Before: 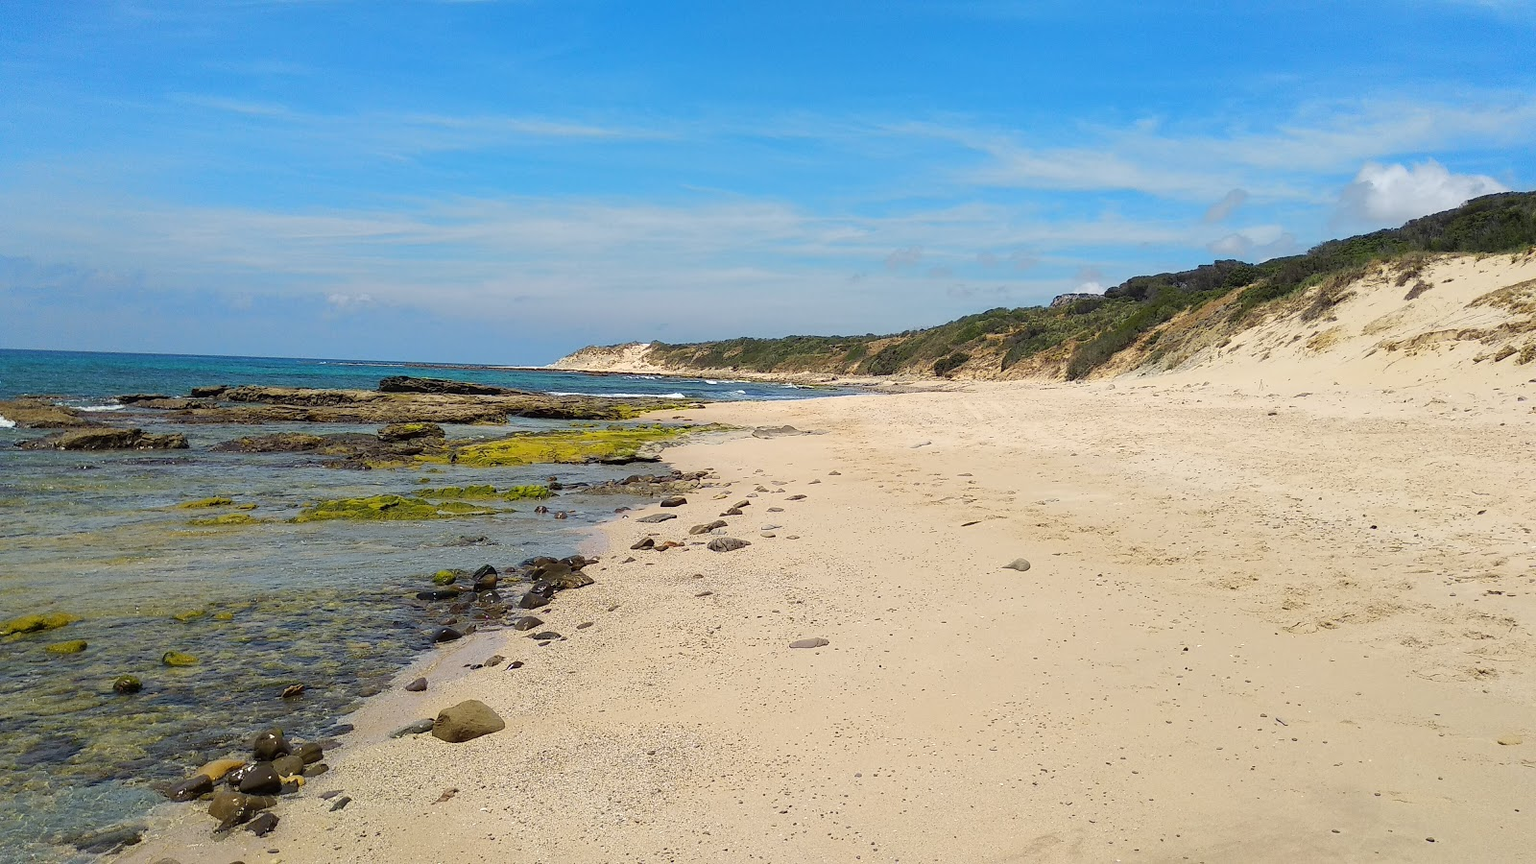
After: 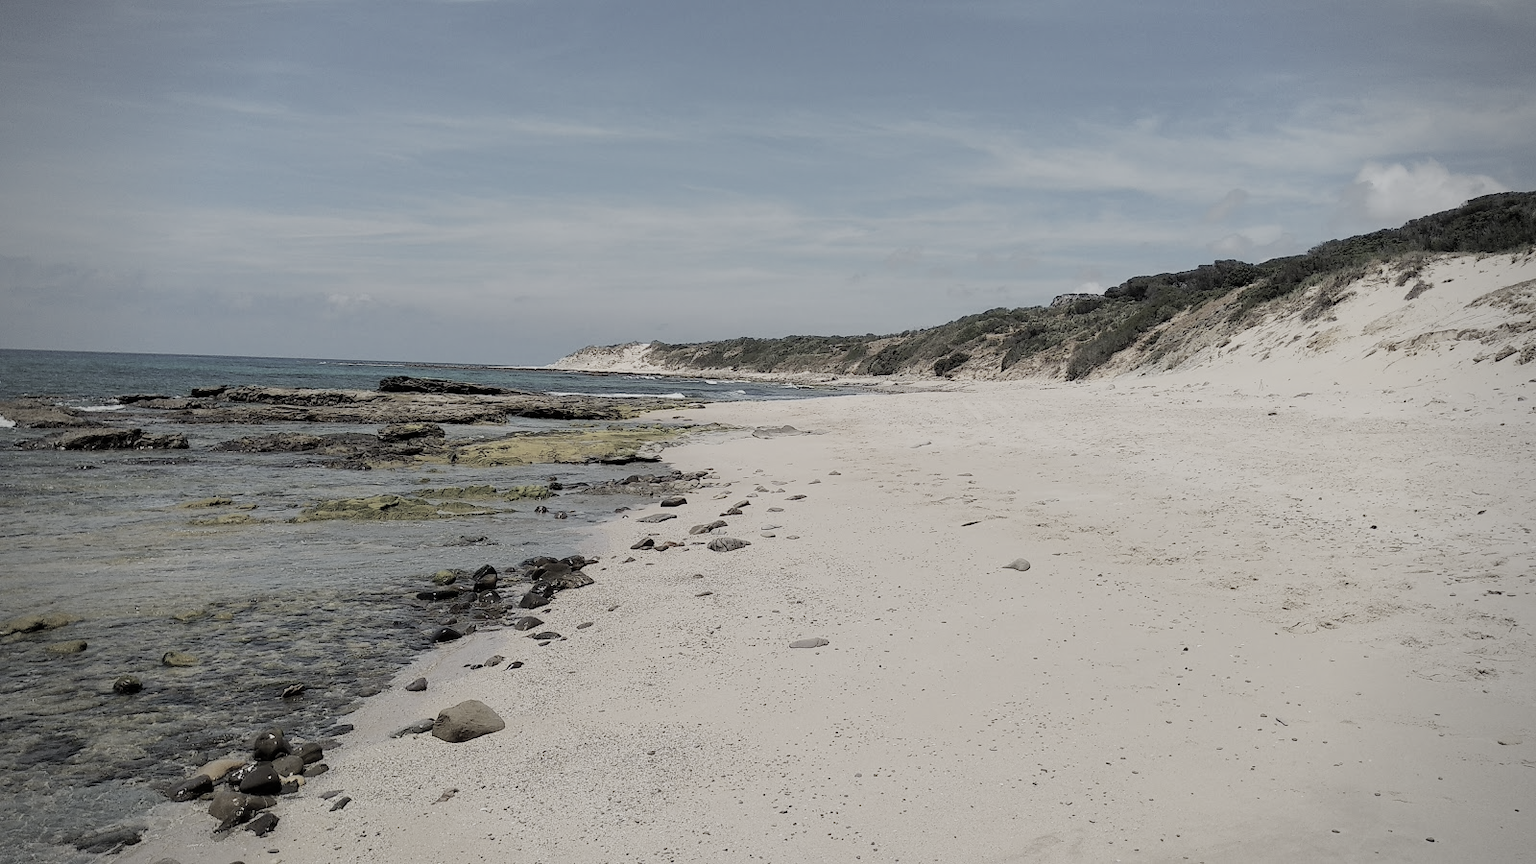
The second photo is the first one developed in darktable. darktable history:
color correction: saturation 0.3
filmic rgb: black relative exposure -7.65 EV, white relative exposure 4.56 EV, hardness 3.61
vignetting: on, module defaults
